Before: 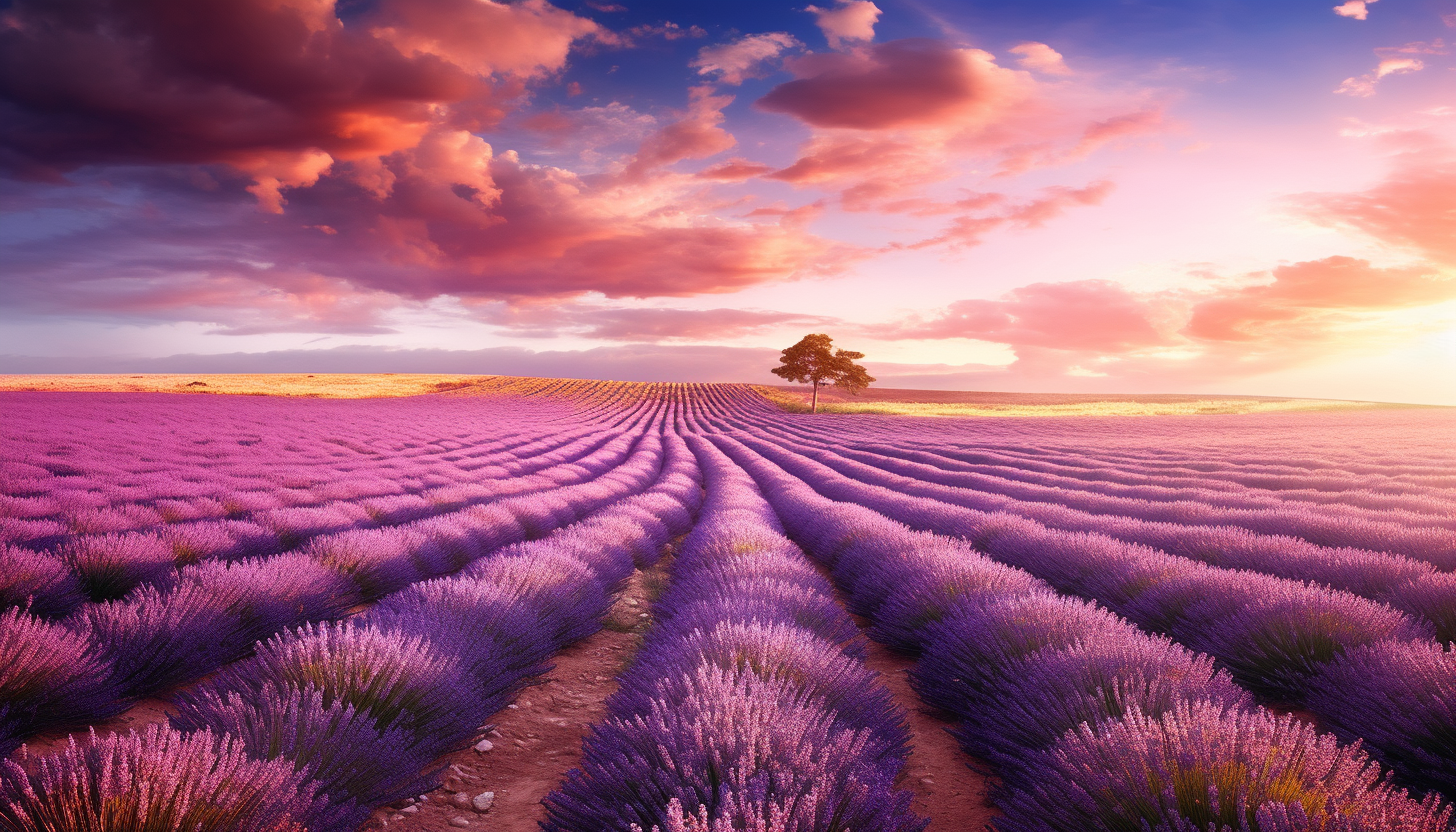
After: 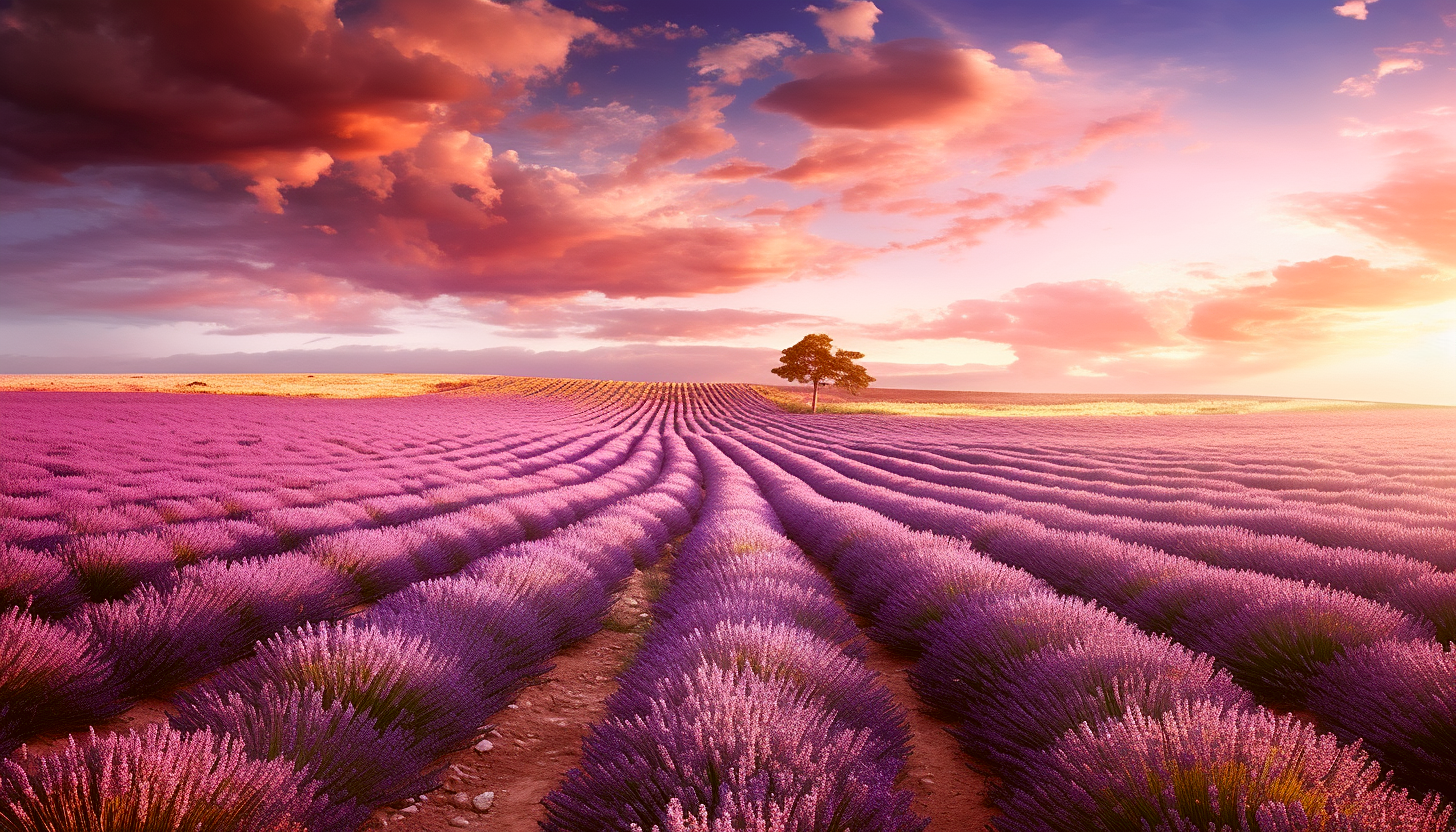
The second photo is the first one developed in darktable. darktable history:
sharpen: amount 0.204
base curve: curves: ch0 [(0, 0) (0.283, 0.295) (1, 1)], preserve colors none
color correction: highlights a* -0.485, highlights b* 0.15, shadows a* 5.28, shadows b* 20.73
